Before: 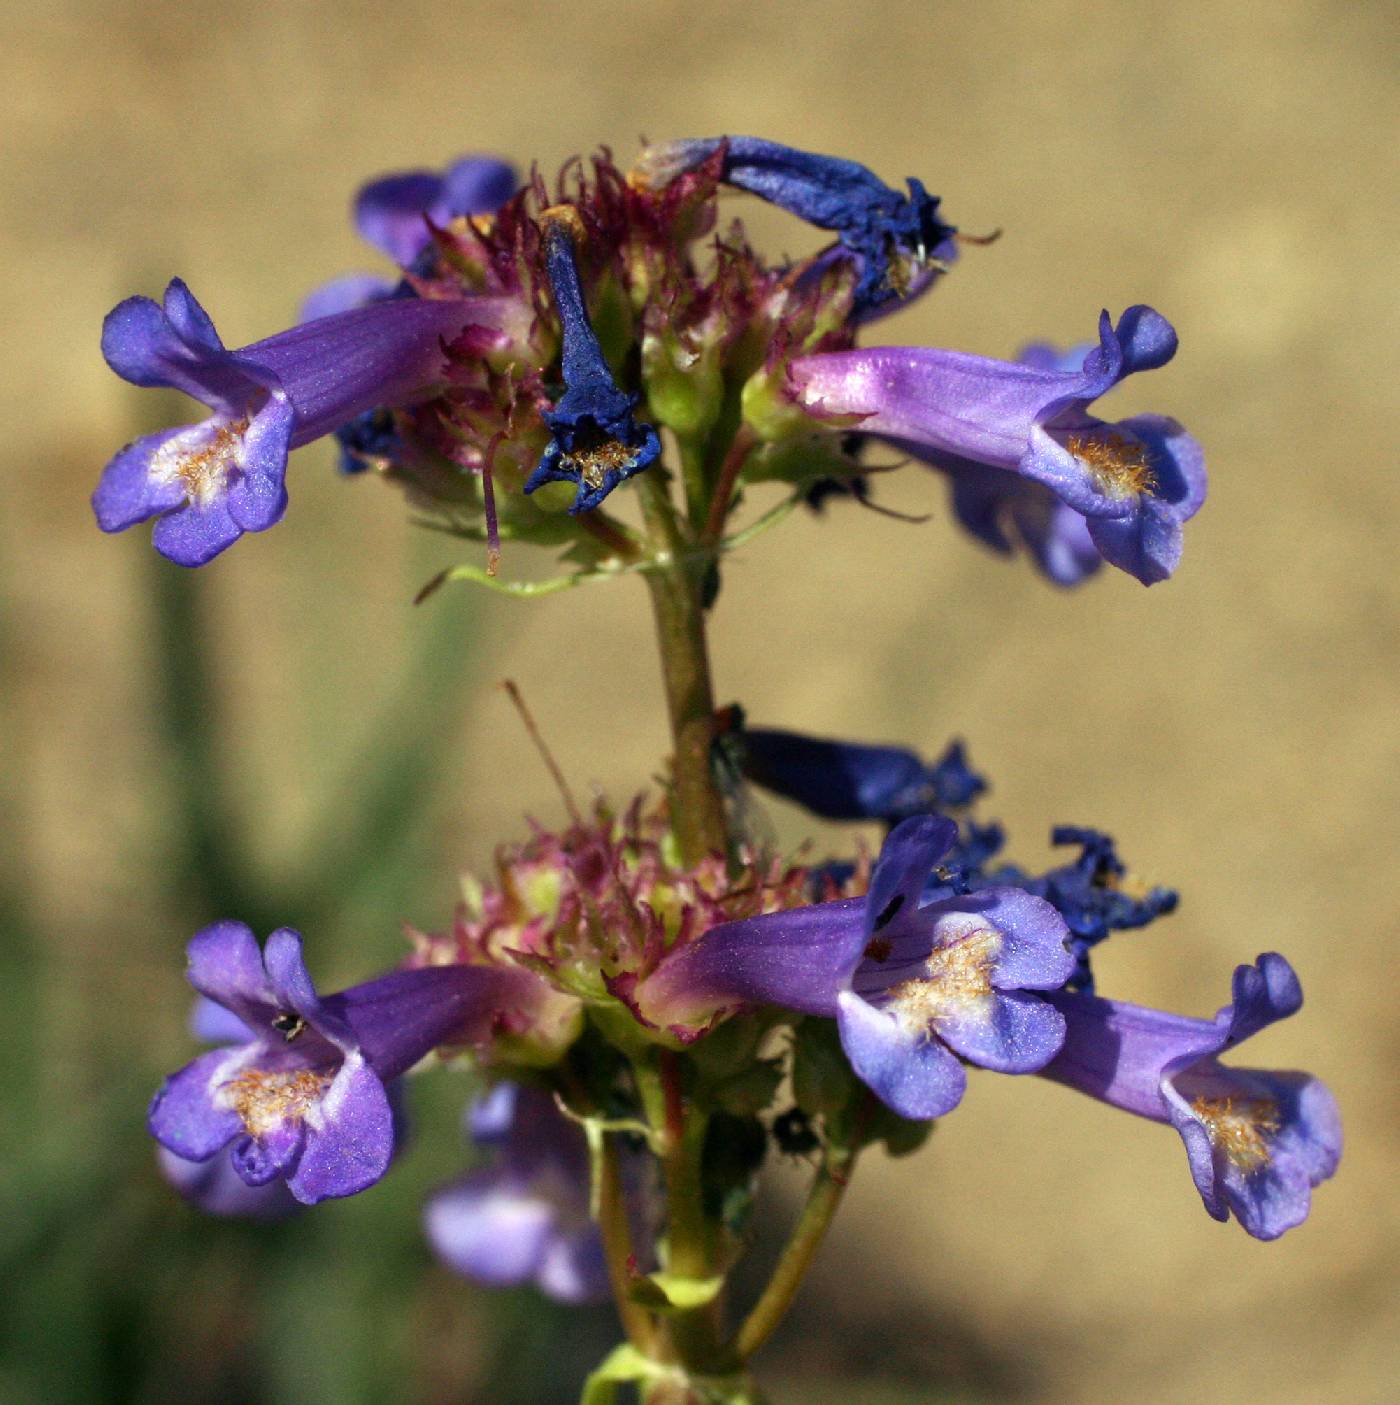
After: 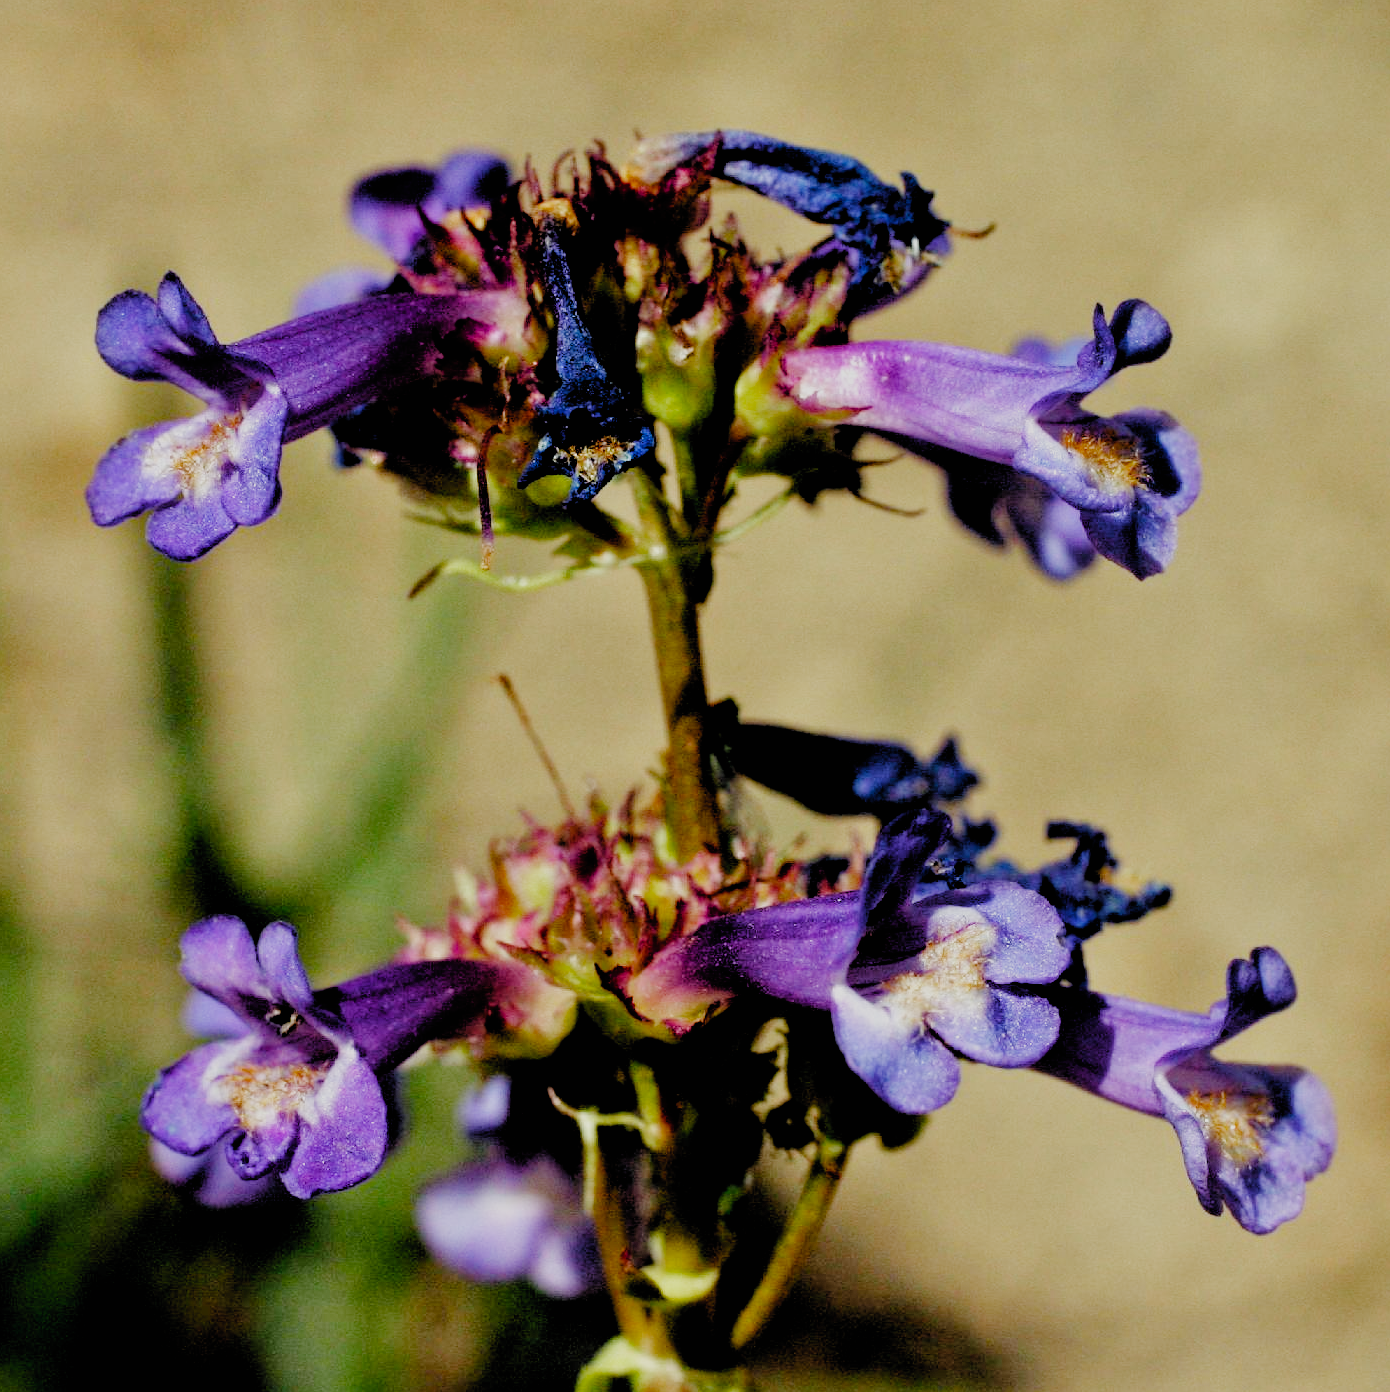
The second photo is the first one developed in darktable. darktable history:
tone equalizer: -8 EV 0.001 EV, -7 EV -0.004 EV, -6 EV 0.009 EV, -5 EV 0.032 EV, -4 EV 0.276 EV, -3 EV 0.644 EV, -2 EV 0.584 EV, -1 EV 0.187 EV, +0 EV 0.024 EV
filmic rgb: black relative exposure -2.85 EV, white relative exposure 4.56 EV, hardness 1.77, contrast 1.25, preserve chrominance no, color science v5 (2021)
crop: left 0.434%, top 0.485%, right 0.244%, bottom 0.386%
